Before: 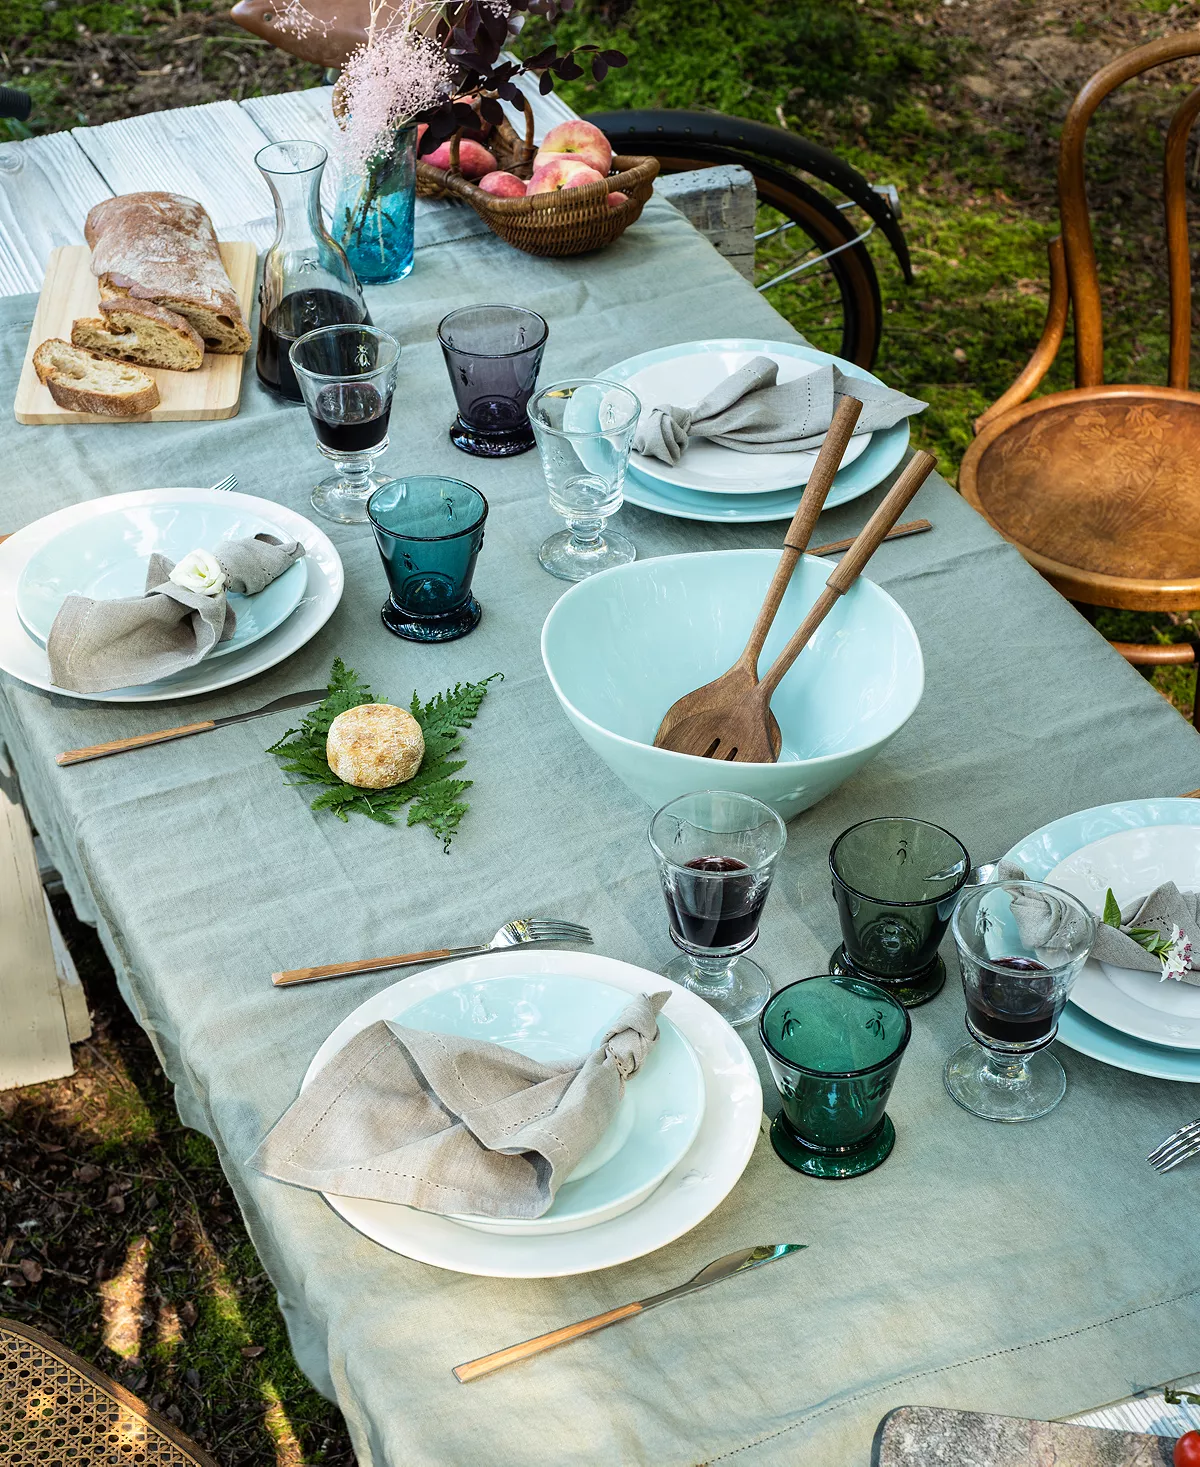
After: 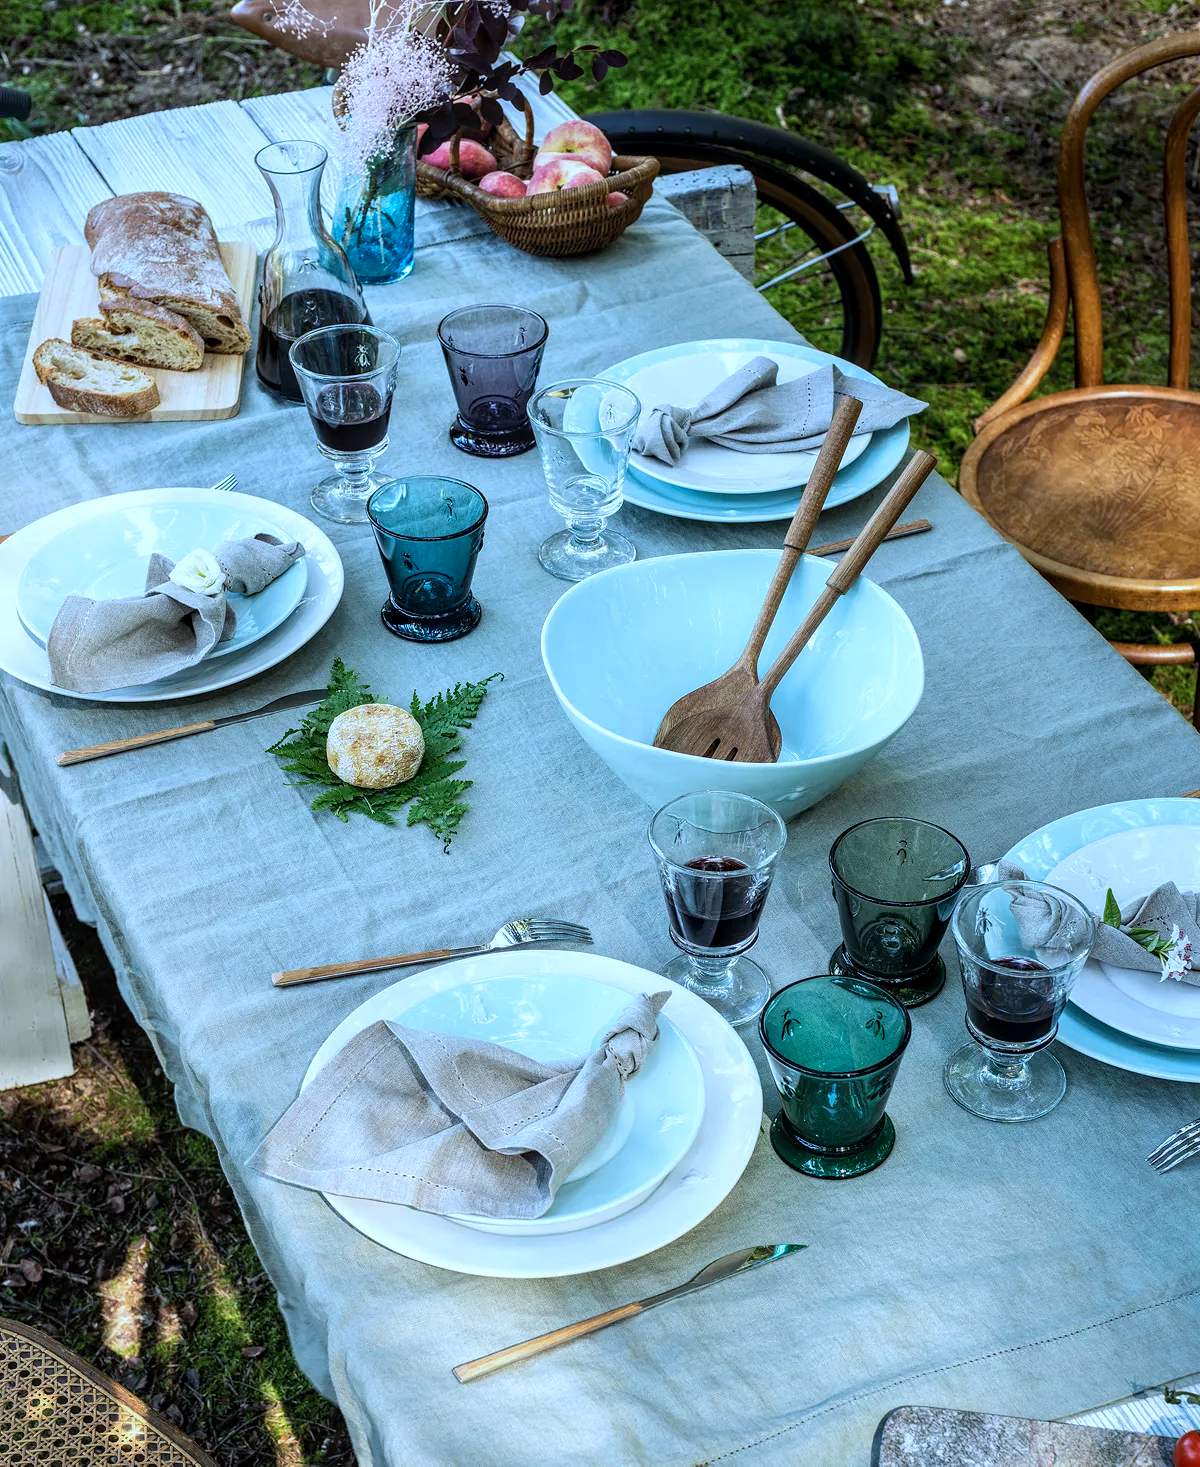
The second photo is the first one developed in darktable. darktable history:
white balance: red 0.931, blue 1.11
color calibration: illuminant custom, x 0.368, y 0.373, temperature 4330.32 K
local contrast: on, module defaults
